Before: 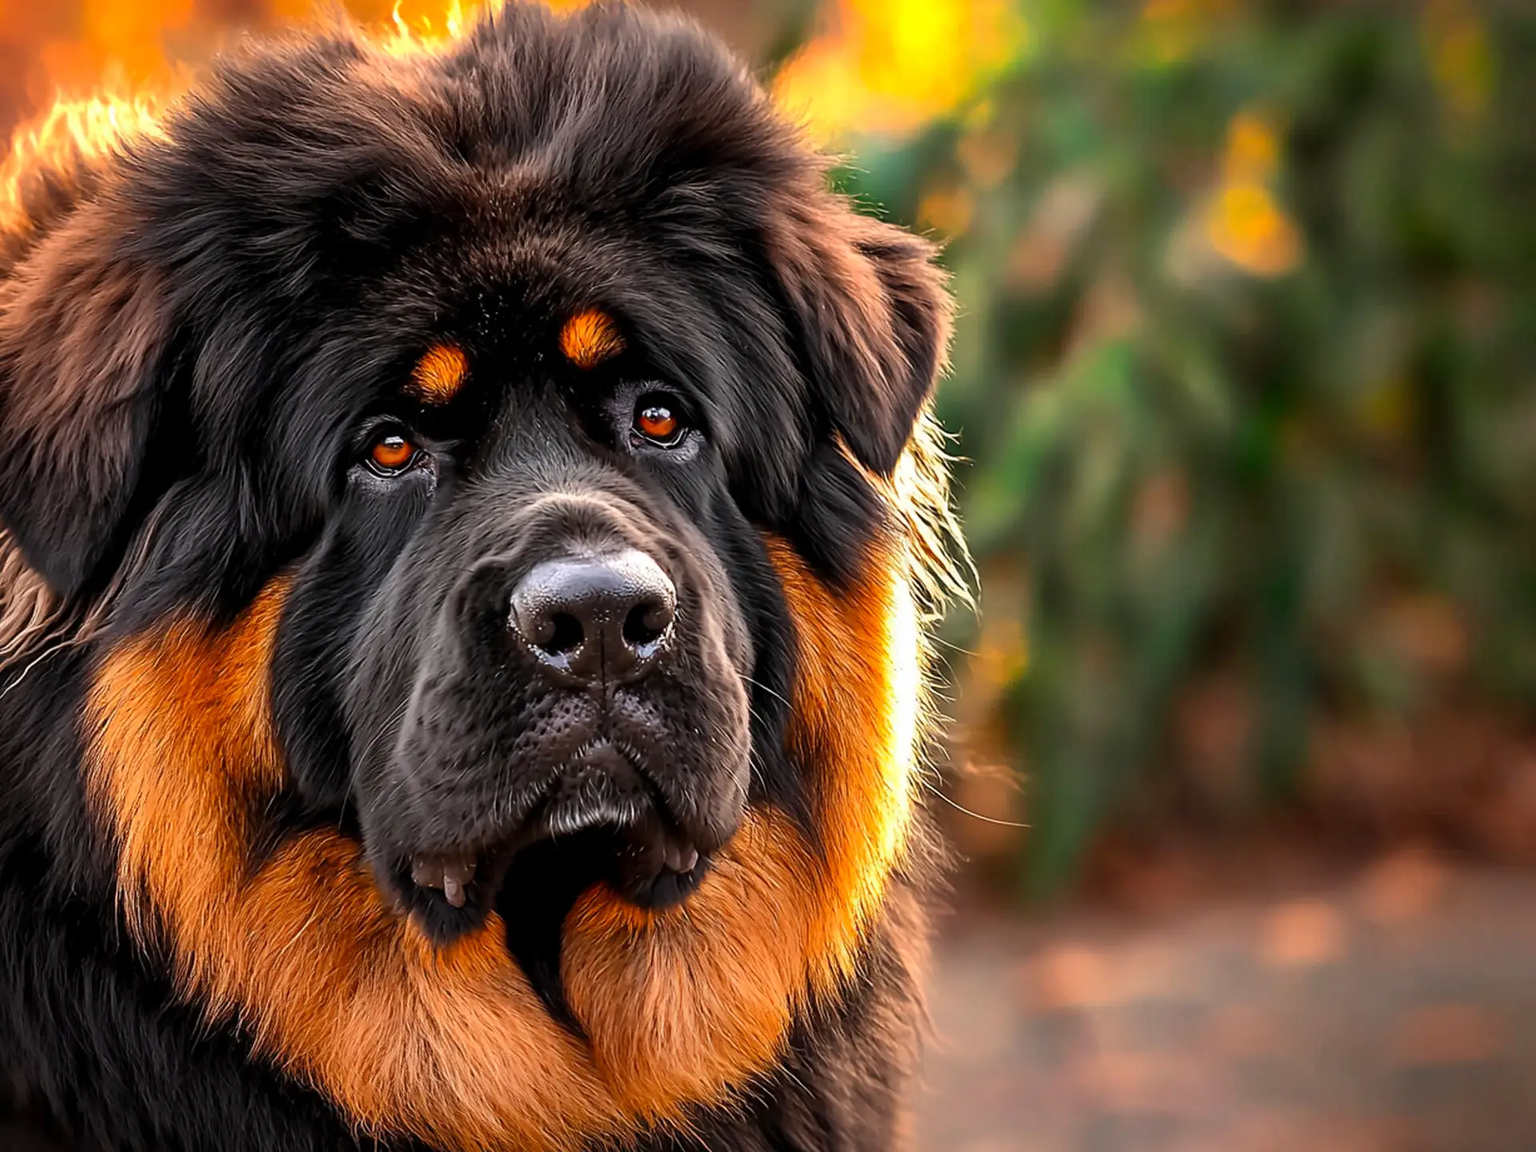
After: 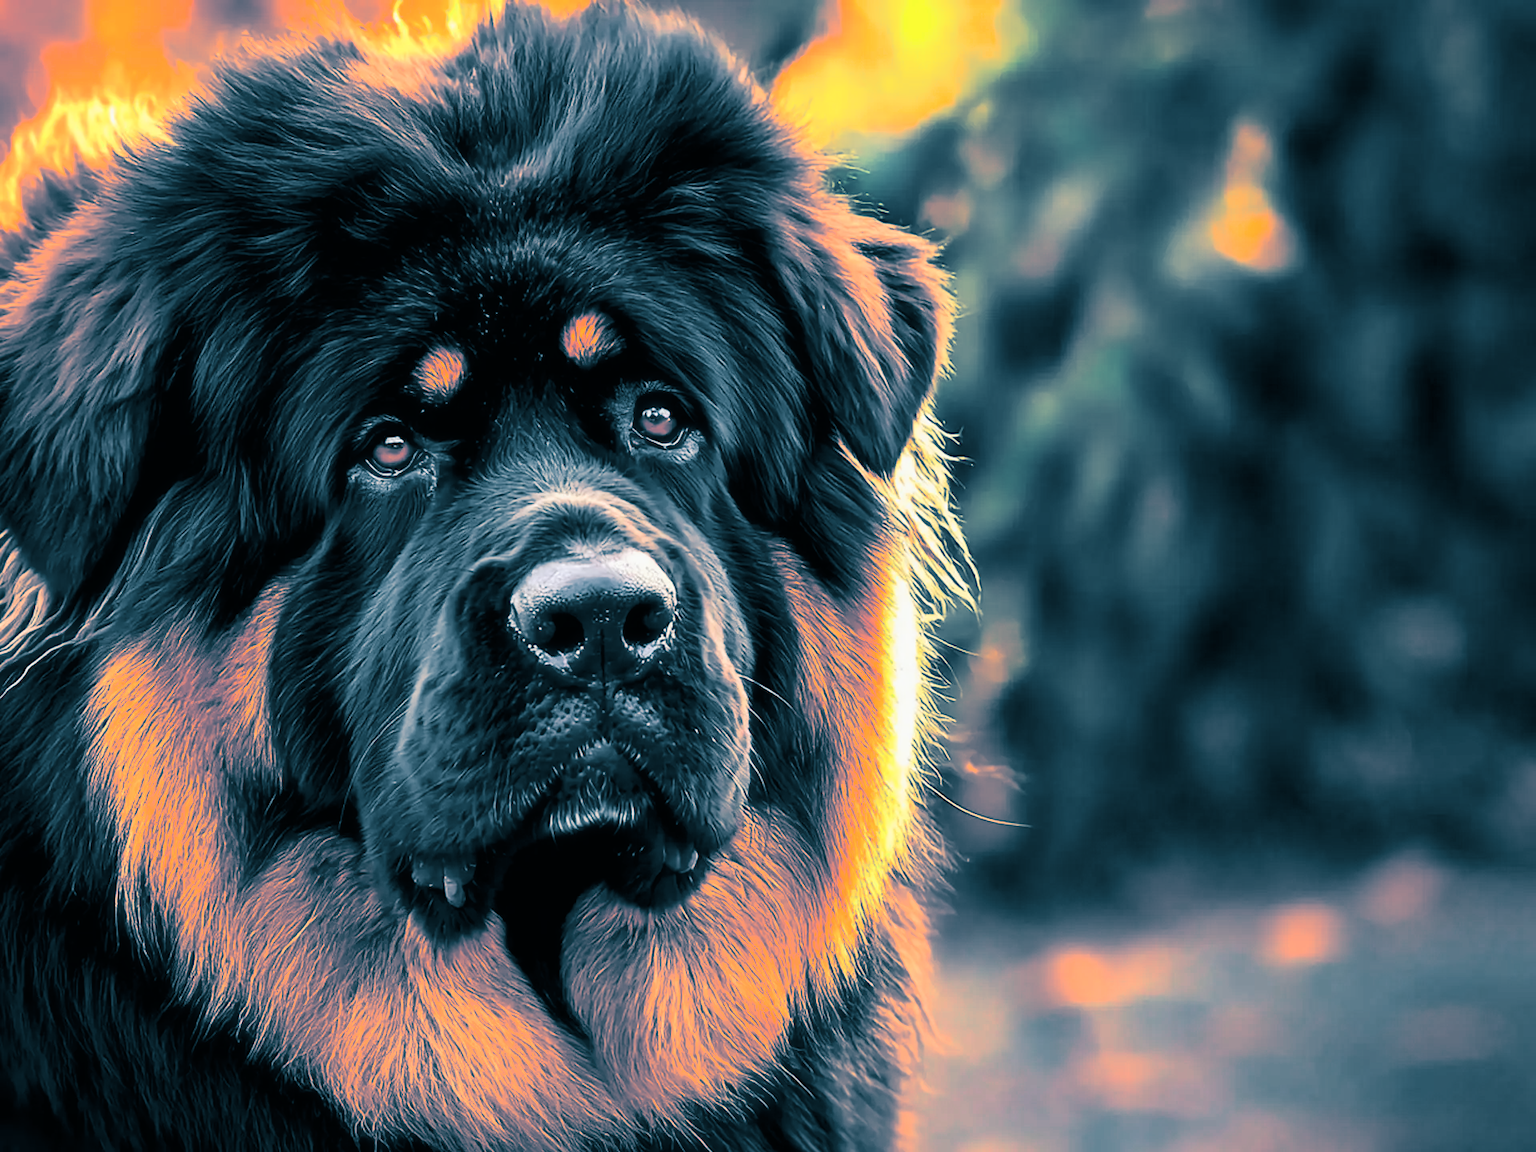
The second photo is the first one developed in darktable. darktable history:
haze removal: strength -0.1, adaptive false
tone curve: curves: ch0 [(0, 0.006) (0.037, 0.022) (0.123, 0.105) (0.19, 0.173) (0.277, 0.279) (0.474, 0.517) (0.597, 0.662) (0.687, 0.774) (0.855, 0.891) (1, 0.982)]; ch1 [(0, 0) (0.243, 0.245) (0.422, 0.415) (0.493, 0.495) (0.508, 0.503) (0.544, 0.552) (0.557, 0.582) (0.626, 0.672) (0.694, 0.732) (1, 1)]; ch2 [(0, 0) (0.249, 0.216) (0.356, 0.329) (0.424, 0.442) (0.476, 0.483) (0.498, 0.5) (0.517, 0.519) (0.532, 0.539) (0.562, 0.596) (0.614, 0.662) (0.706, 0.757) (0.808, 0.809) (0.991, 0.968)], color space Lab, independent channels, preserve colors none
split-toning: shadows › hue 212.4°, balance -70
